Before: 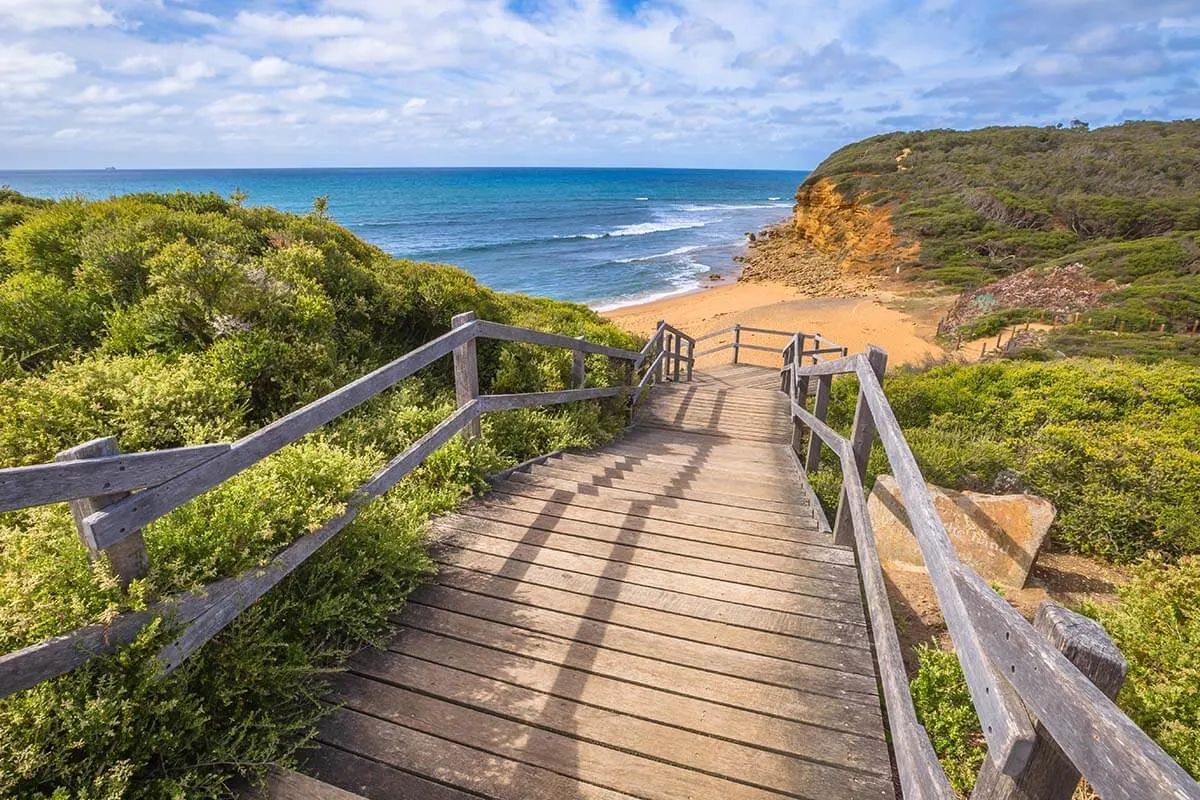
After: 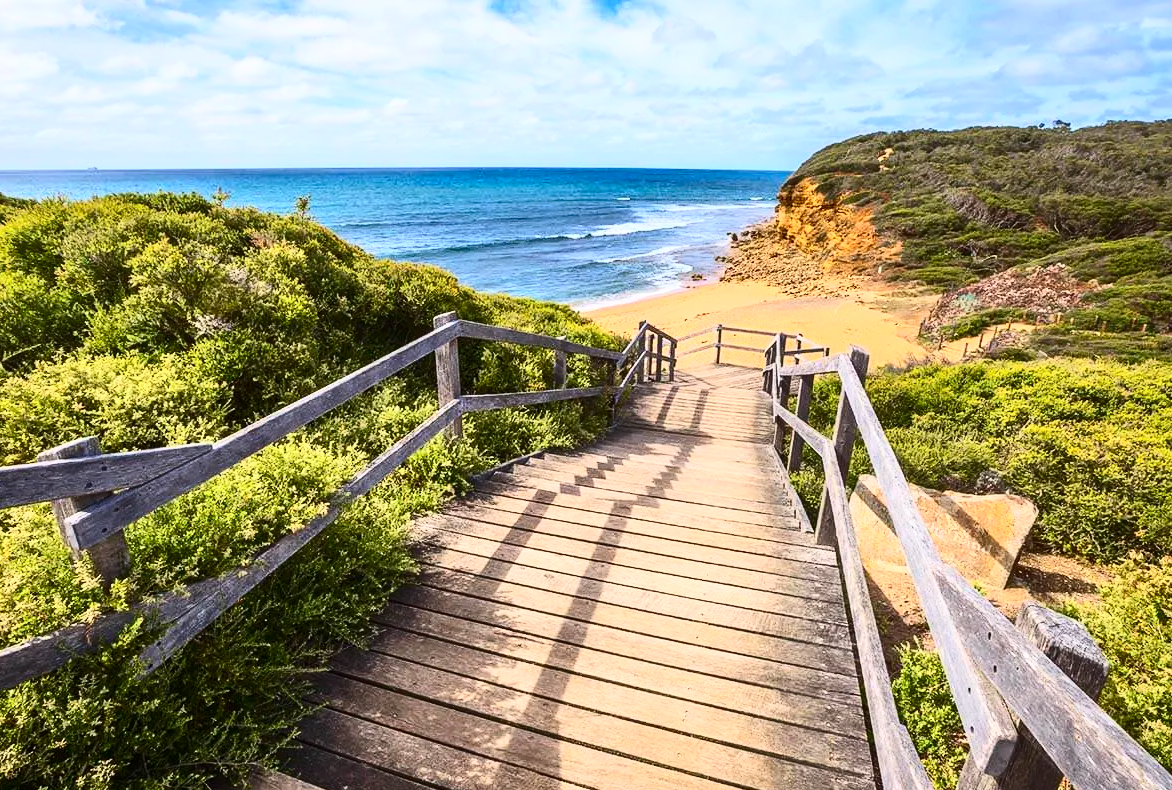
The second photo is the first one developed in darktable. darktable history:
crop and rotate: left 1.529%, right 0.728%, bottom 1.212%
contrast brightness saturation: contrast 0.412, brightness 0.107, saturation 0.209
